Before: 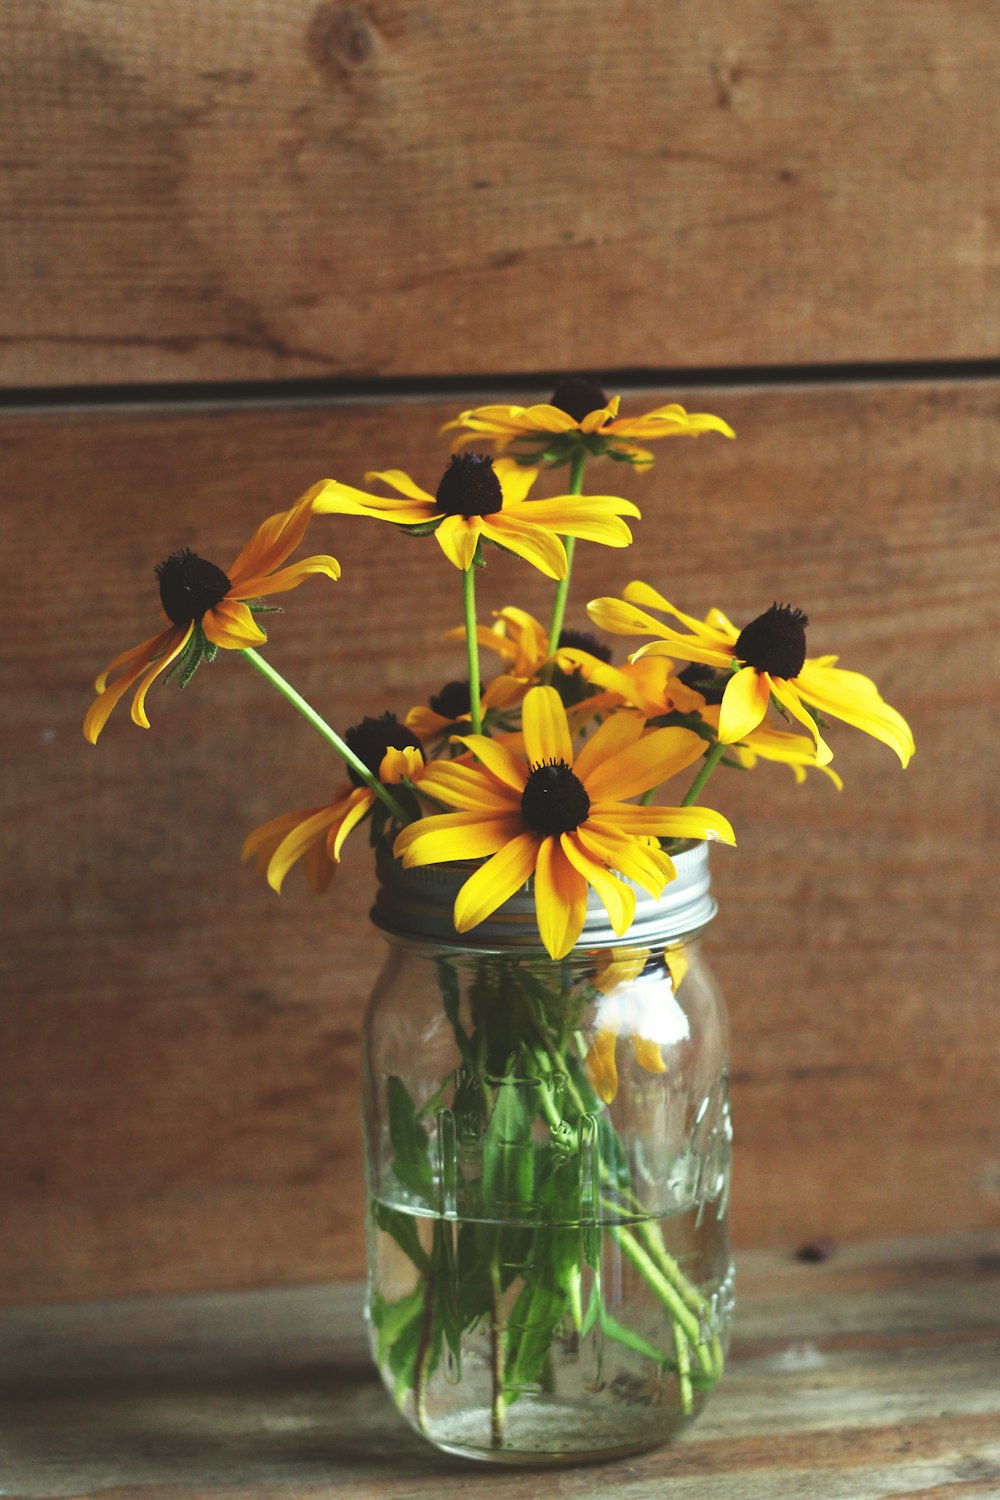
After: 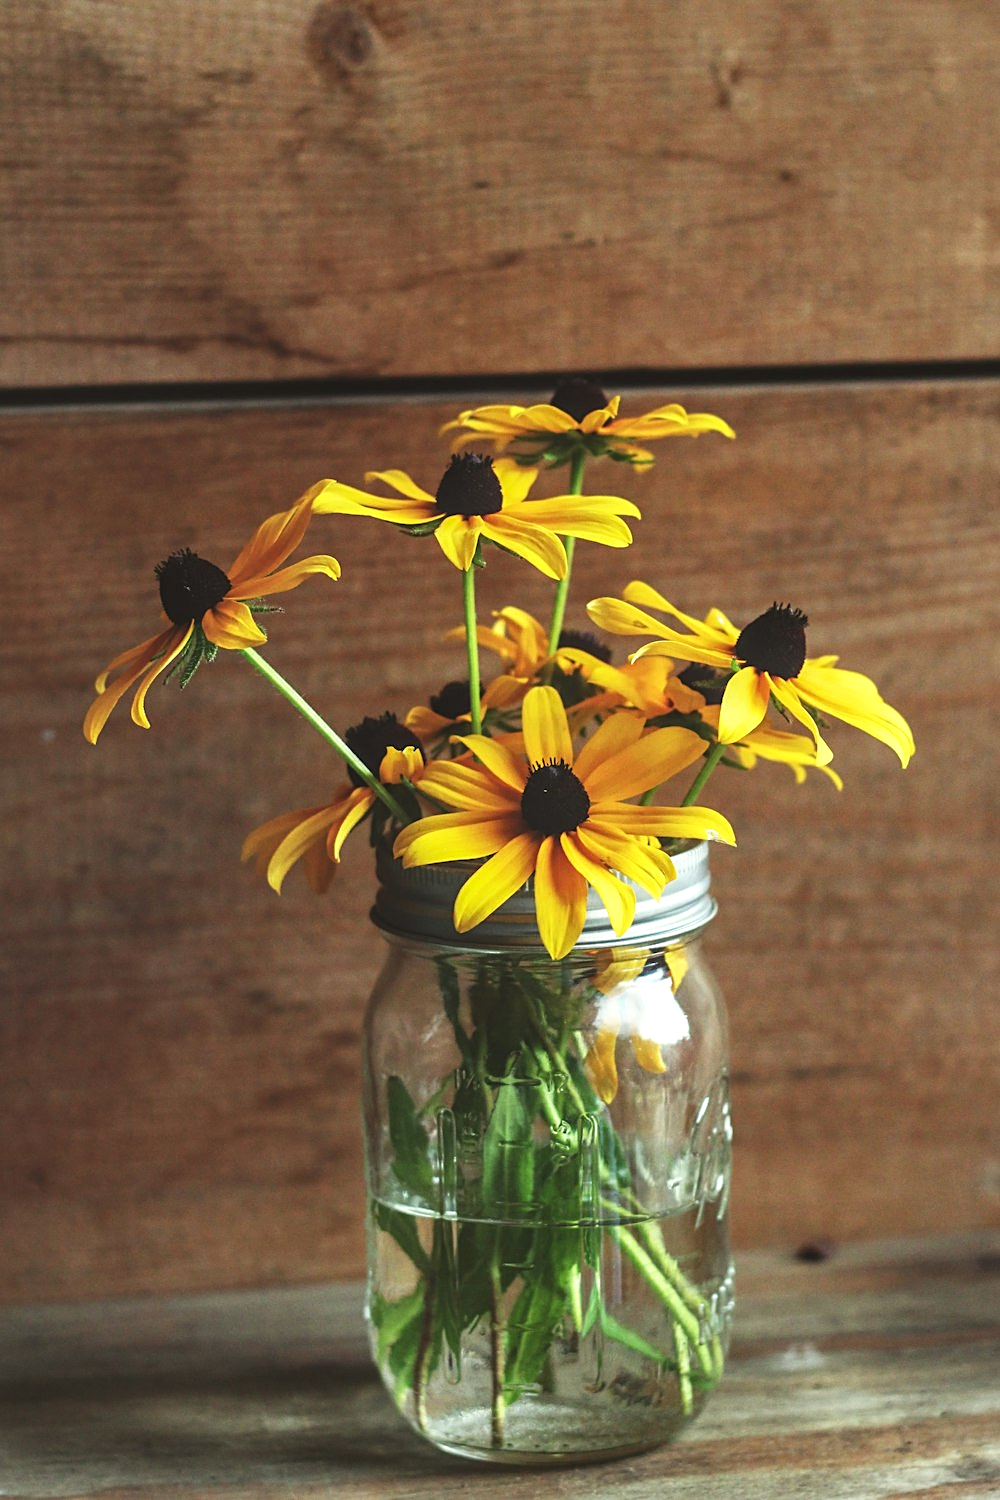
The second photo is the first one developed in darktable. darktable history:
shadows and highlights: shadows 29.64, highlights -30.48, low approximation 0.01, soften with gaussian
local contrast: on, module defaults
sharpen: on, module defaults
